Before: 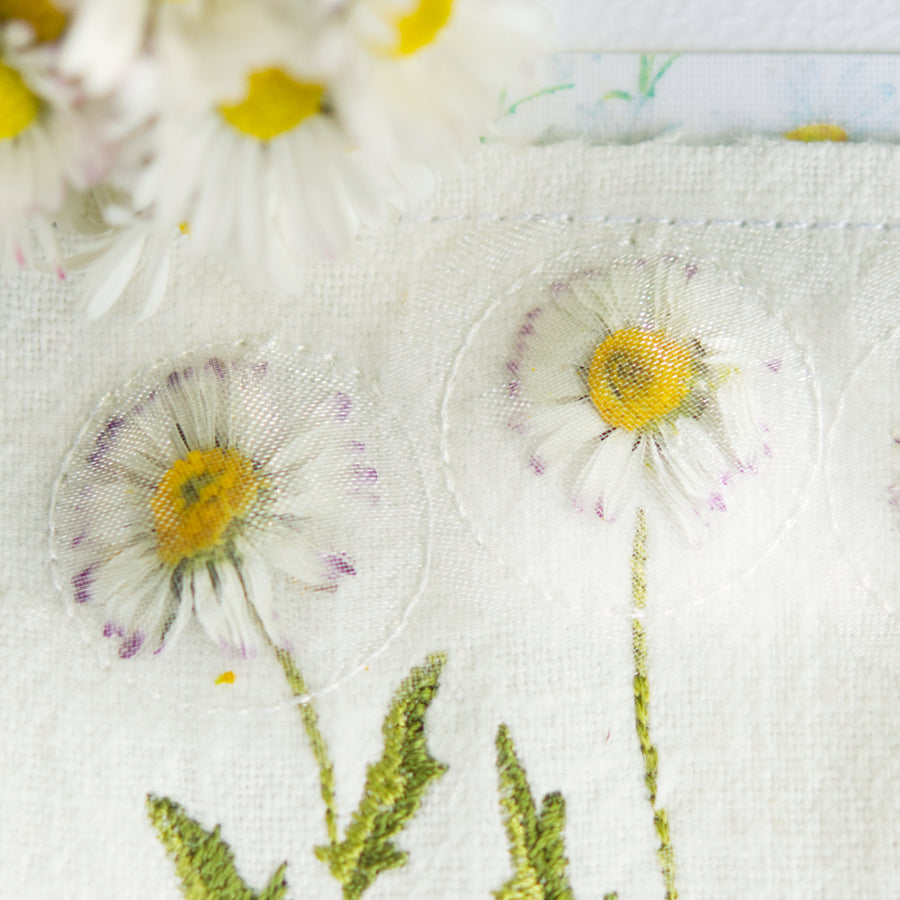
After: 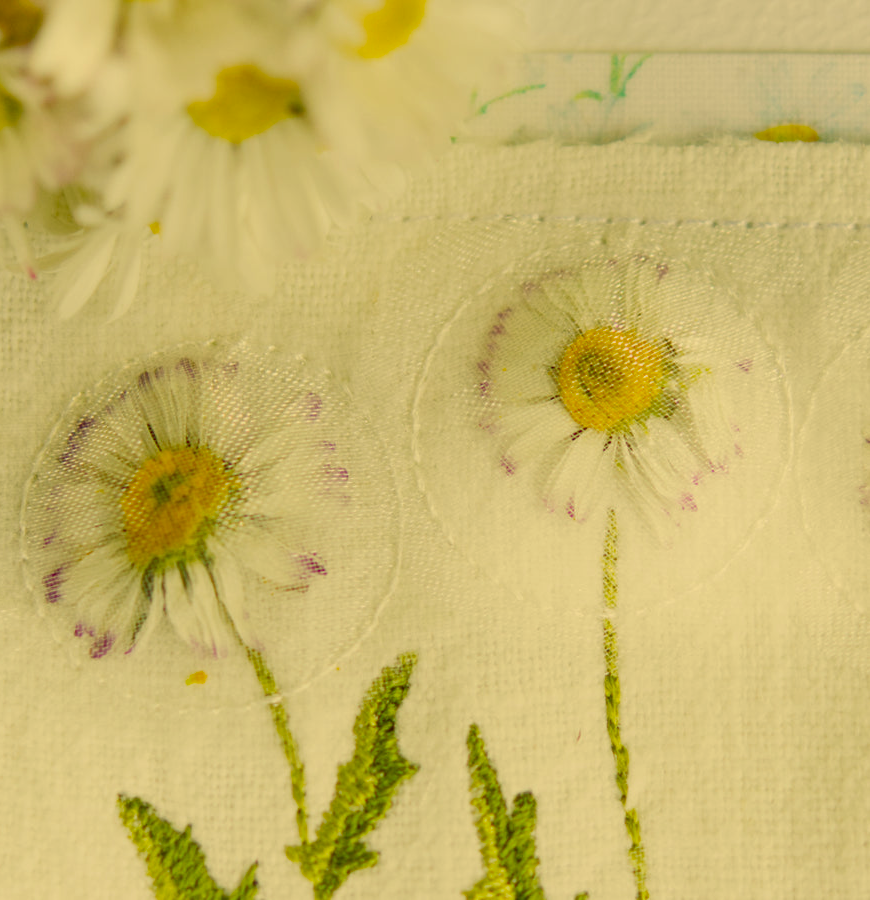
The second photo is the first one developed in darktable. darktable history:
crop and rotate: left 3.238%
color balance rgb: shadows lift › chroma 2%, shadows lift › hue 219.6°, power › hue 313.2°, highlights gain › chroma 3%, highlights gain › hue 75.6°, global offset › luminance 0.5%, perceptual saturation grading › global saturation 15.33%, perceptual saturation grading › highlights -19.33%, perceptual saturation grading › shadows 20%, global vibrance 20%
exposure: black level correction 0.011, exposure -0.478 EV, compensate highlight preservation false
color correction: highlights a* 0.162, highlights b* 29.53, shadows a* -0.162, shadows b* 21.09
